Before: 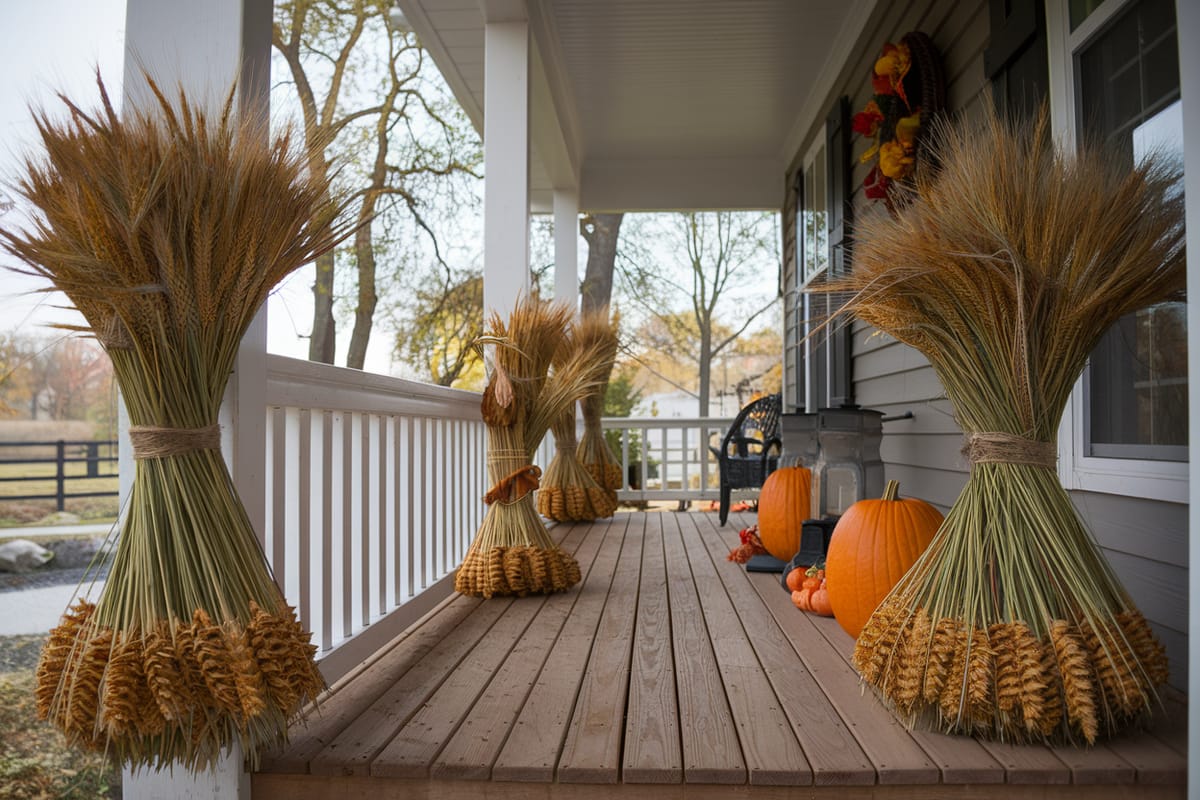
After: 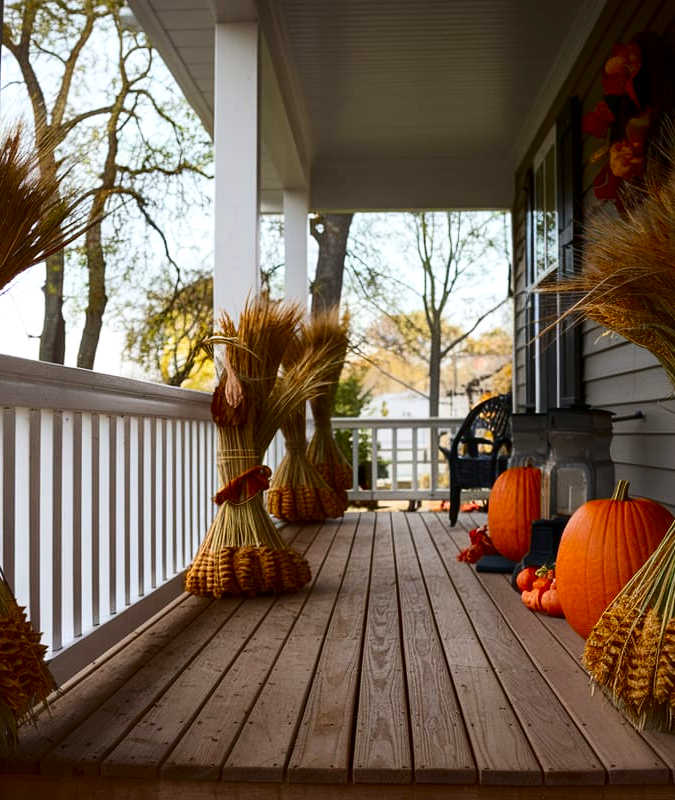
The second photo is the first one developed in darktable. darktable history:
contrast brightness saturation: contrast 0.22, brightness -0.19, saturation 0.24
exposure: exposure 0.128 EV, compensate highlight preservation false
crop and rotate: left 22.516%, right 21.234%
